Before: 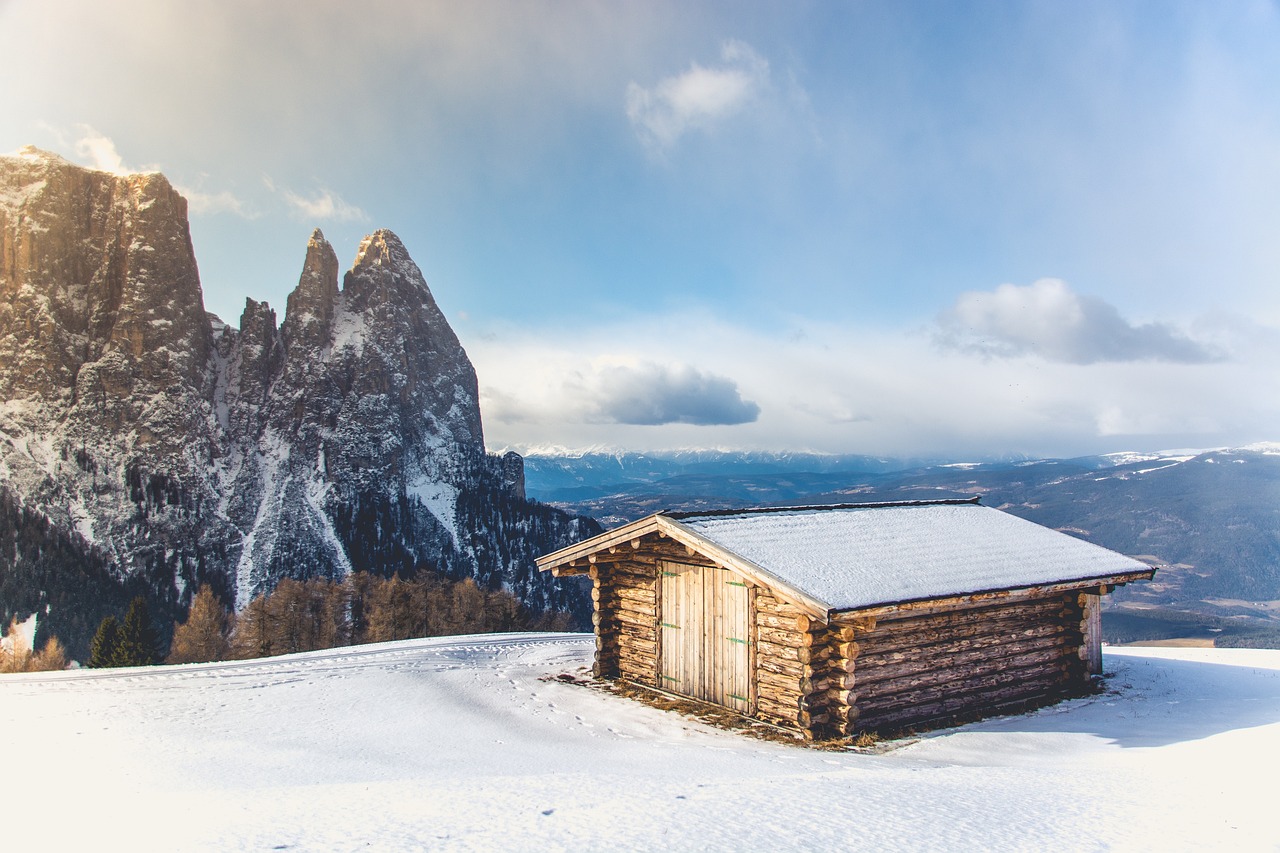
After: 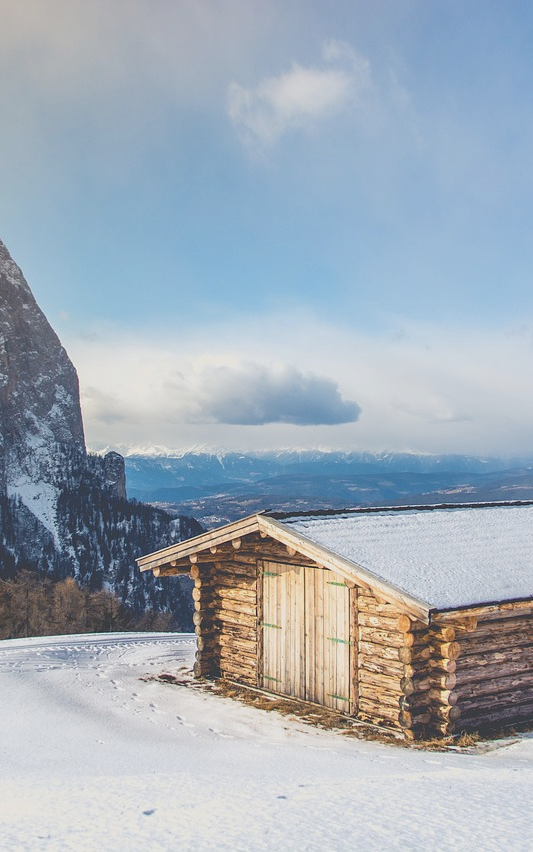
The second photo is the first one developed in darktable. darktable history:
contrast brightness saturation: contrast -0.15, brightness 0.05, saturation -0.12
crop: left 31.229%, right 27.105%
